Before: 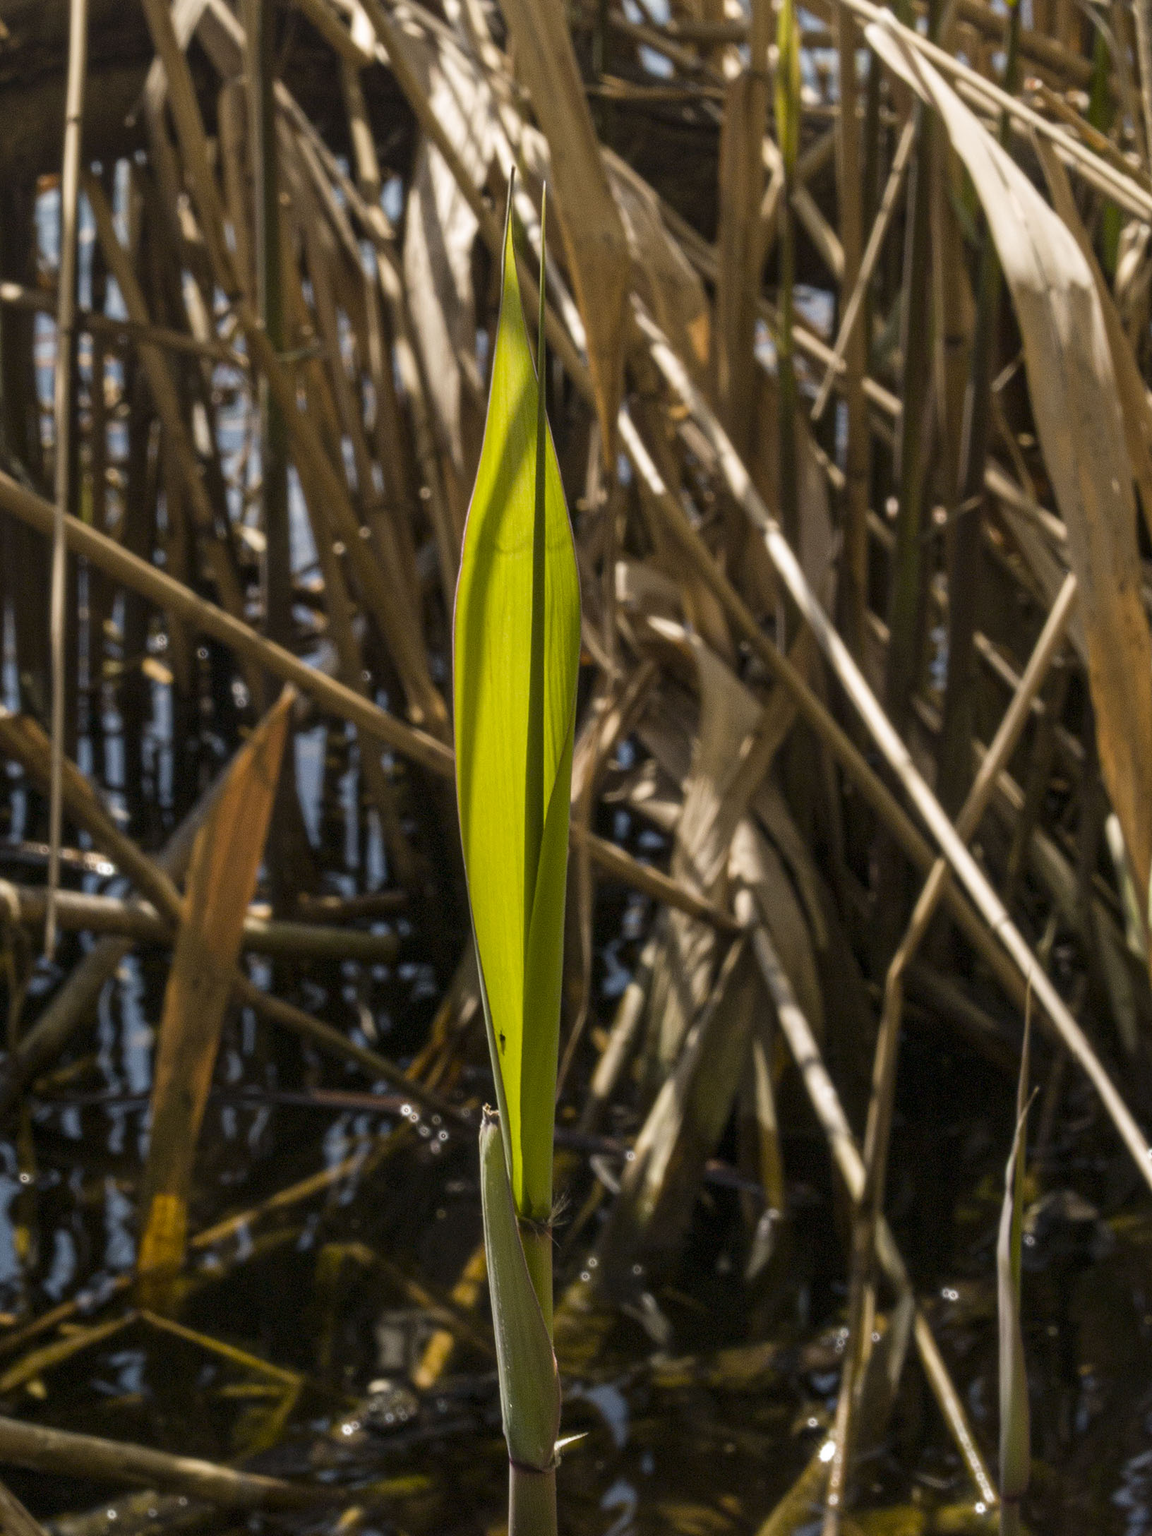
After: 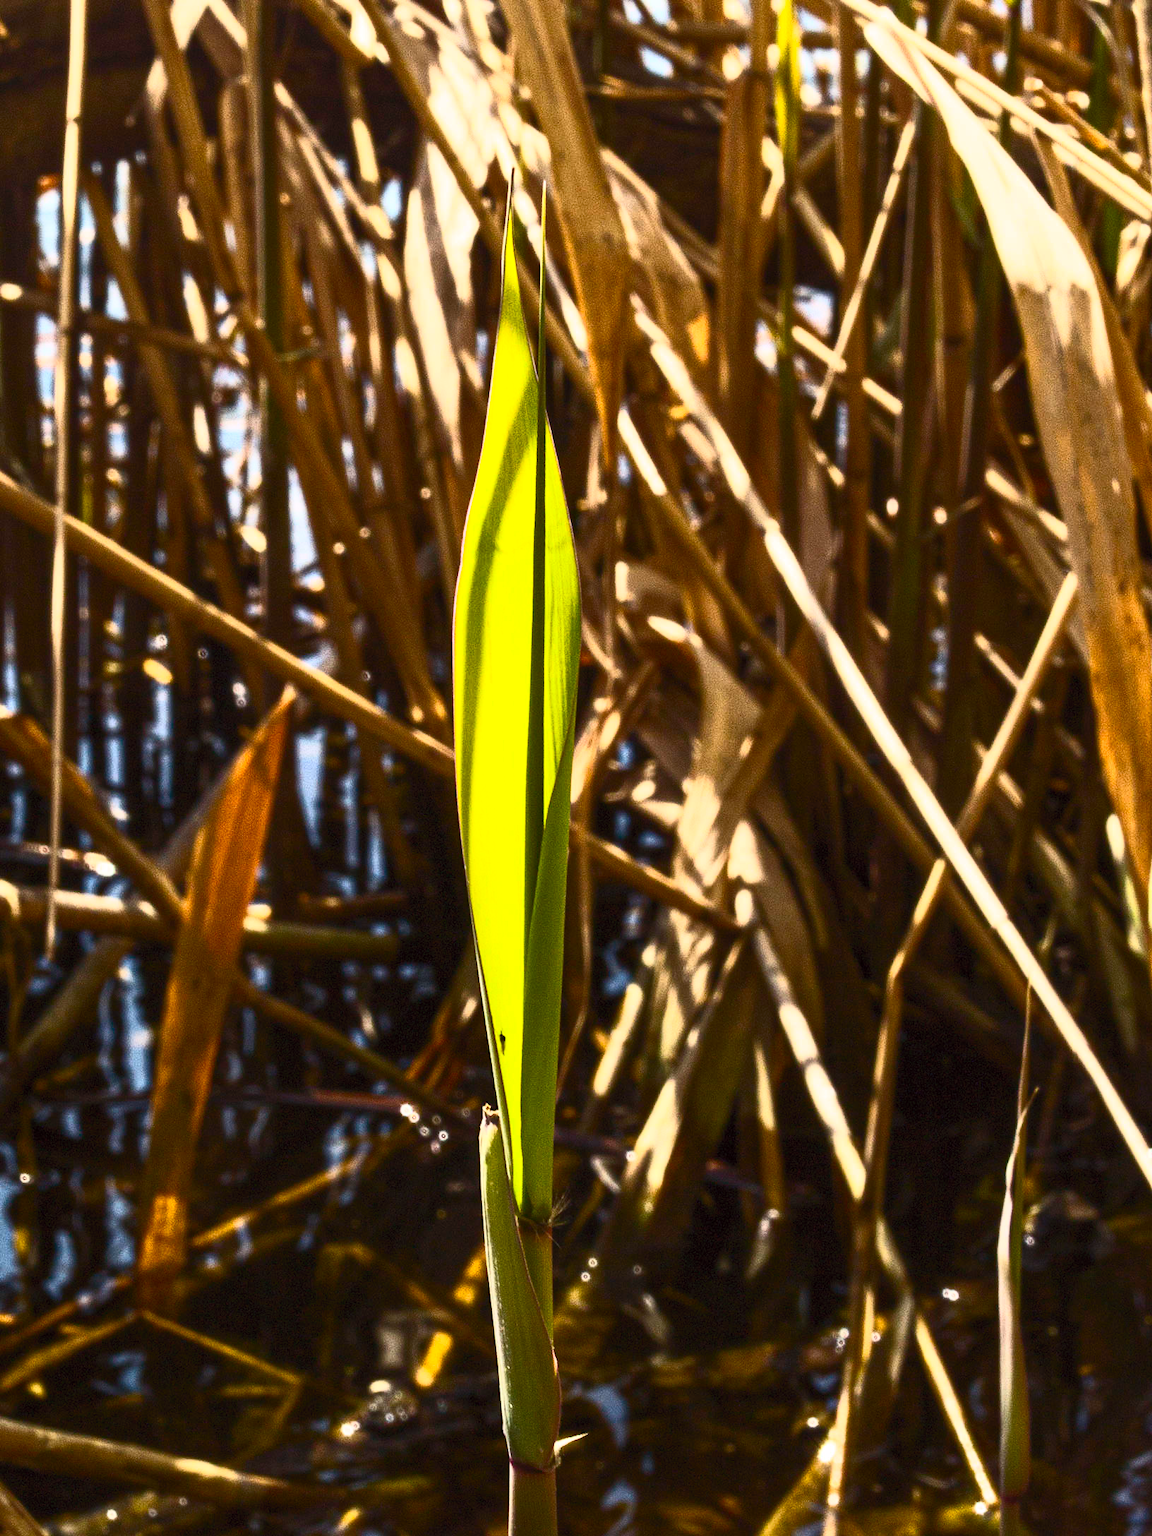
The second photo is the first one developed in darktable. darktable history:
contrast brightness saturation: contrast 0.83, brightness 0.59, saturation 0.59
white balance: red 1.004, blue 1.024
color correction: highlights a* -0.95, highlights b* 4.5, shadows a* 3.55
